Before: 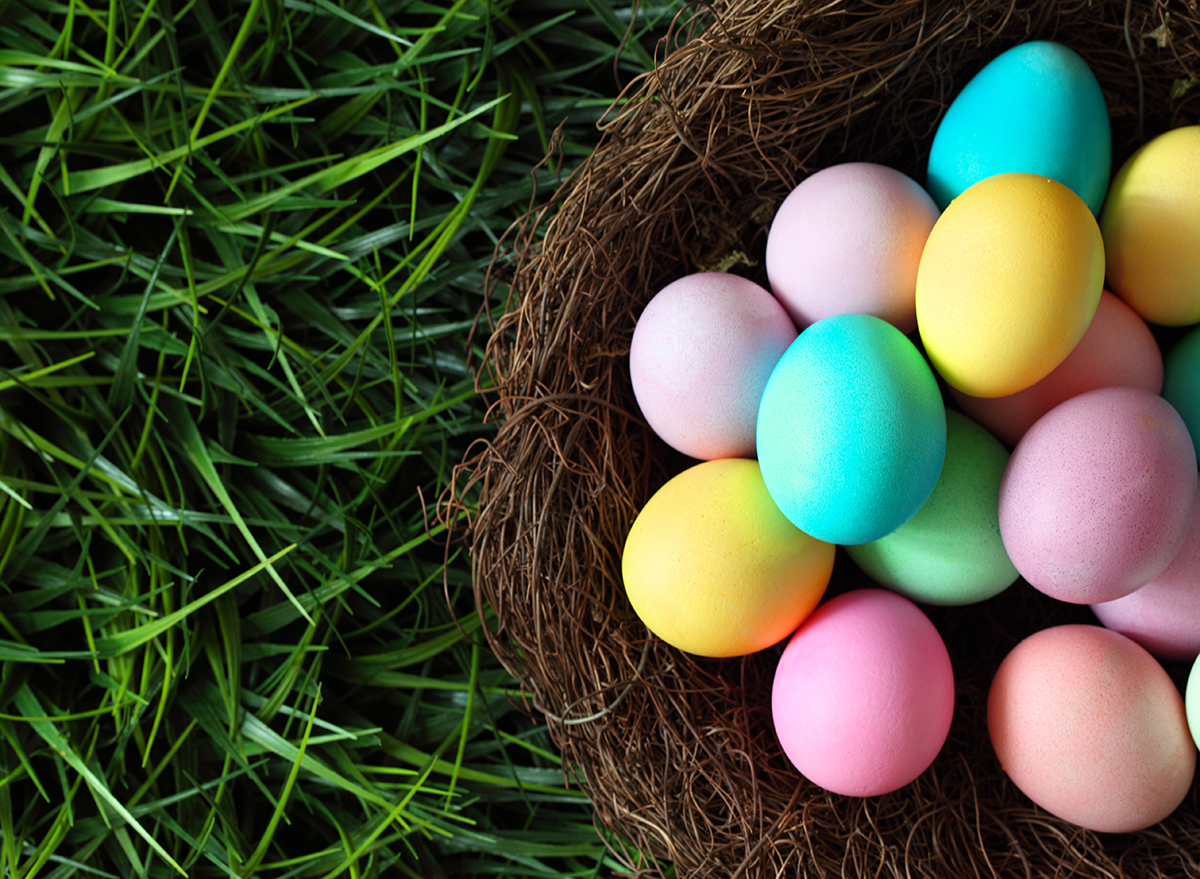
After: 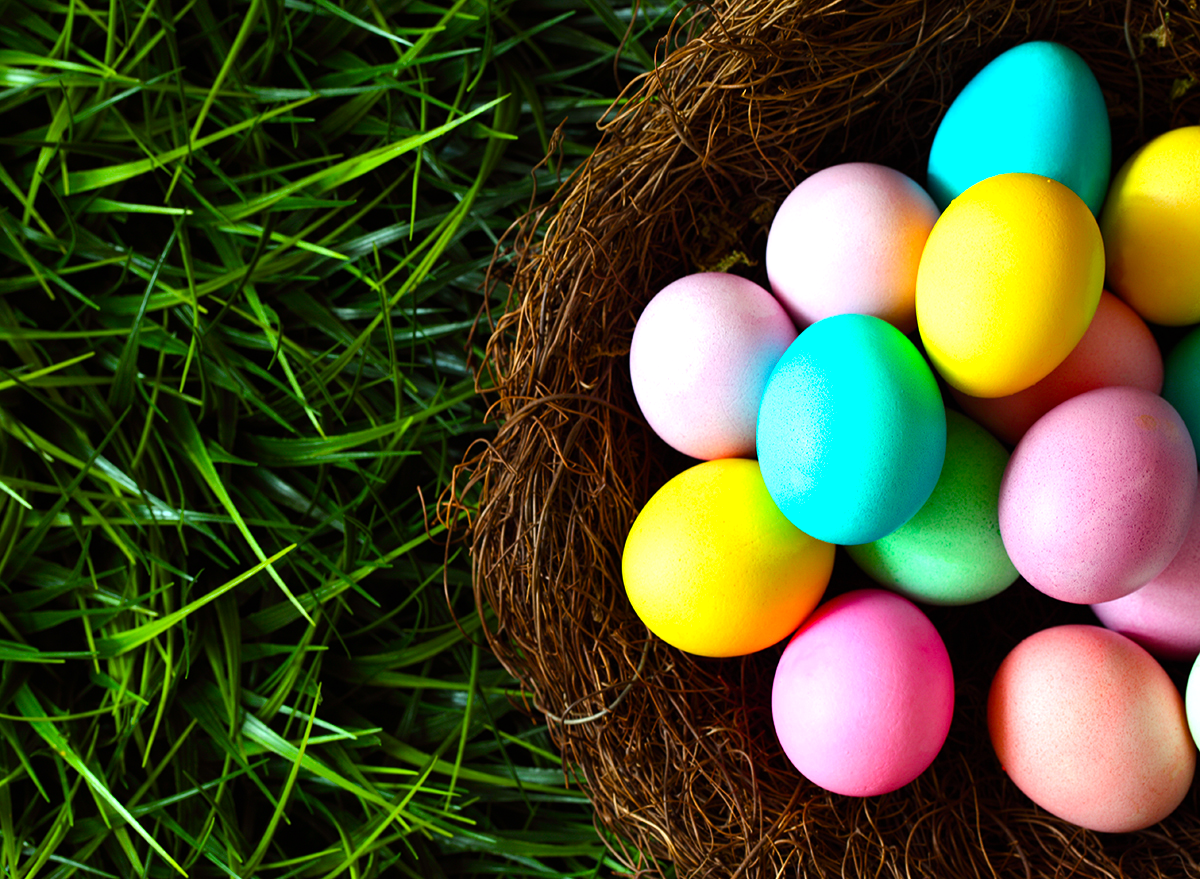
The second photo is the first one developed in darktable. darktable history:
tone equalizer: -8 EV -0.423 EV, -7 EV -0.362 EV, -6 EV -0.346 EV, -5 EV -0.212 EV, -3 EV 0.242 EV, -2 EV 0.346 EV, -1 EV 0.38 EV, +0 EV 0.43 EV, edges refinement/feathering 500, mask exposure compensation -1.57 EV, preserve details no
color balance rgb: power › luminance -3.69%, power › chroma 0.539%, power › hue 37.36°, linear chroma grading › shadows 19.323%, linear chroma grading › highlights 3.836%, linear chroma grading › mid-tones 10.476%, perceptual saturation grading › global saturation 25.483%, global vibrance 20%
exposure: exposure 0.087 EV, compensate exposure bias true, compensate highlight preservation false
